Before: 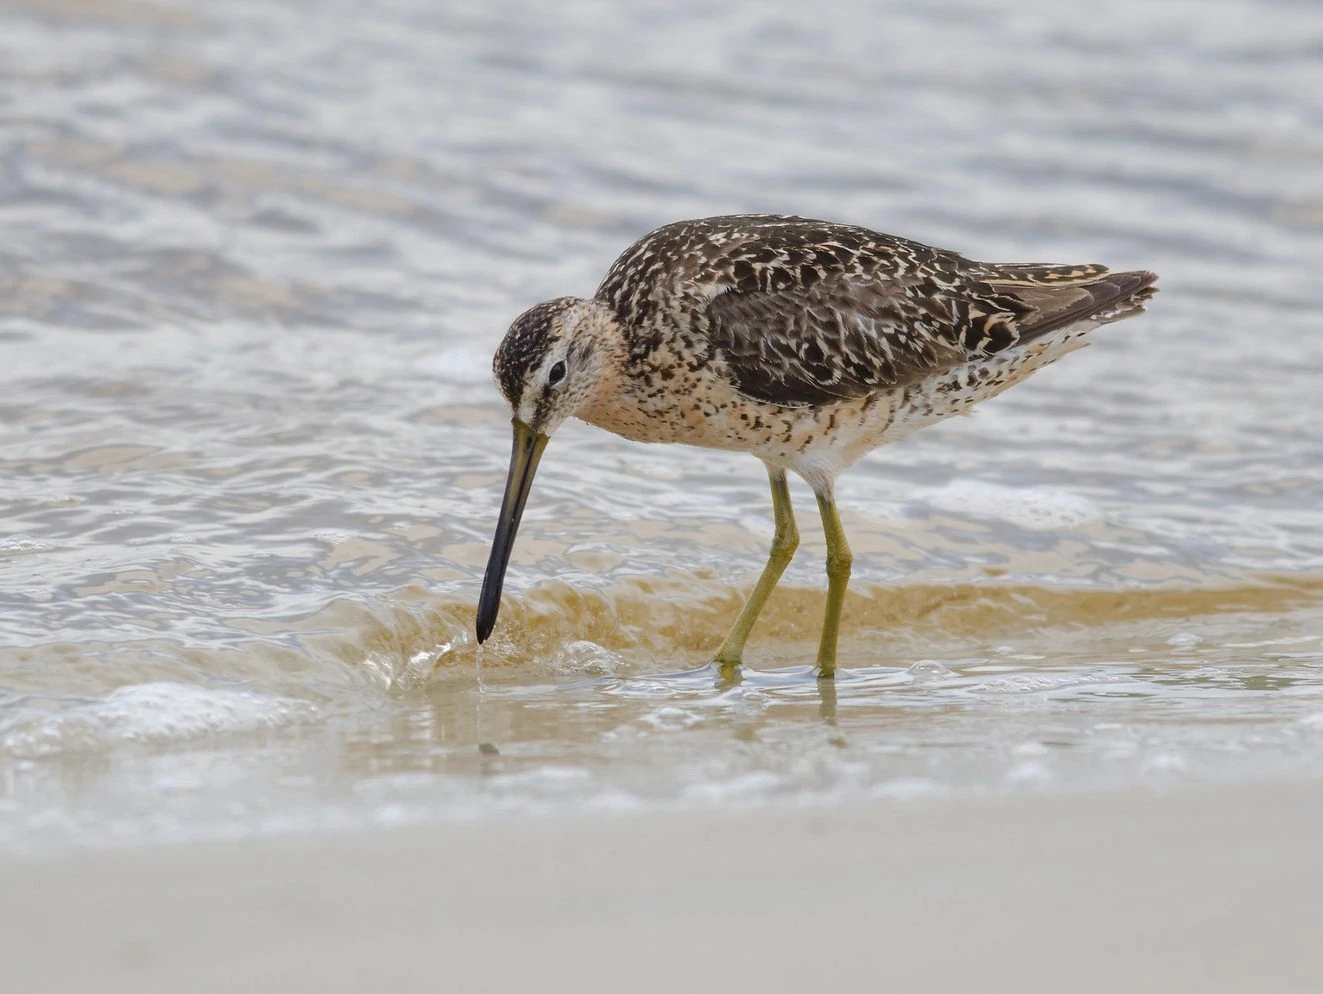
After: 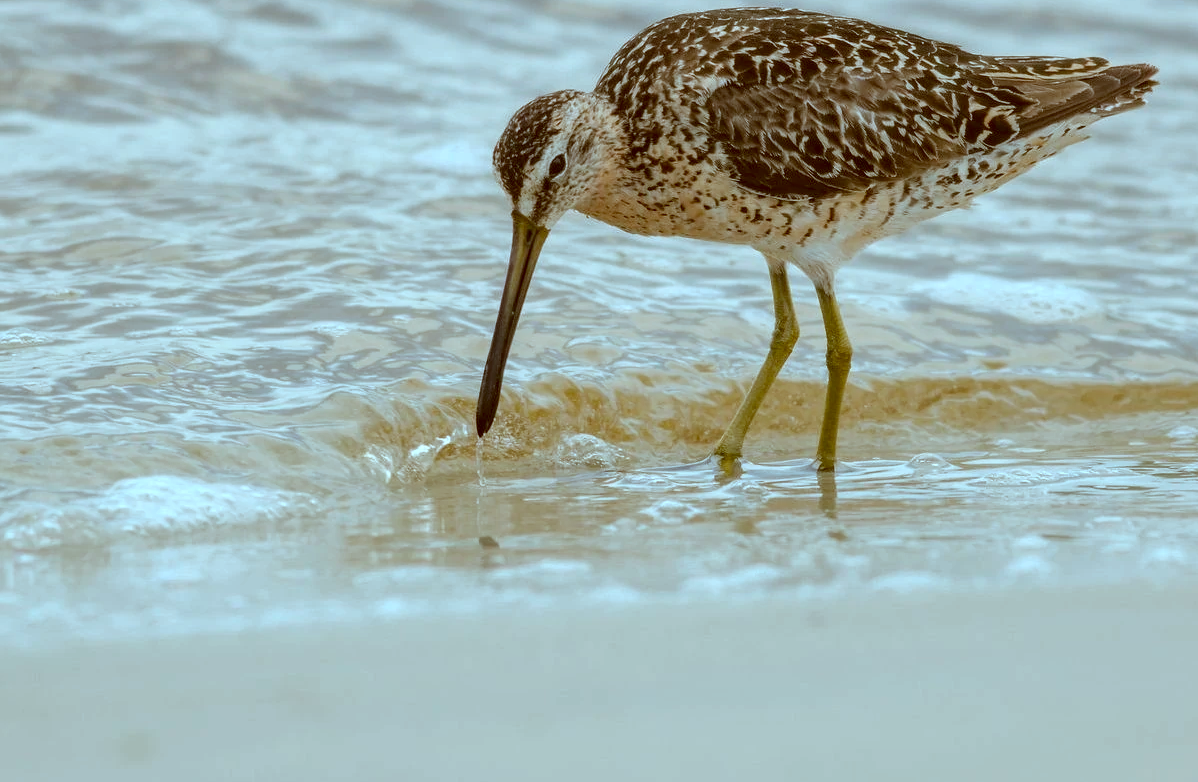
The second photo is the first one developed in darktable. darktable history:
color correction: highlights a* -14.62, highlights b* -16.22, shadows a* 10.12, shadows b* 29.4
local contrast: detail 130%
crop: top 20.916%, right 9.437%, bottom 0.316%
